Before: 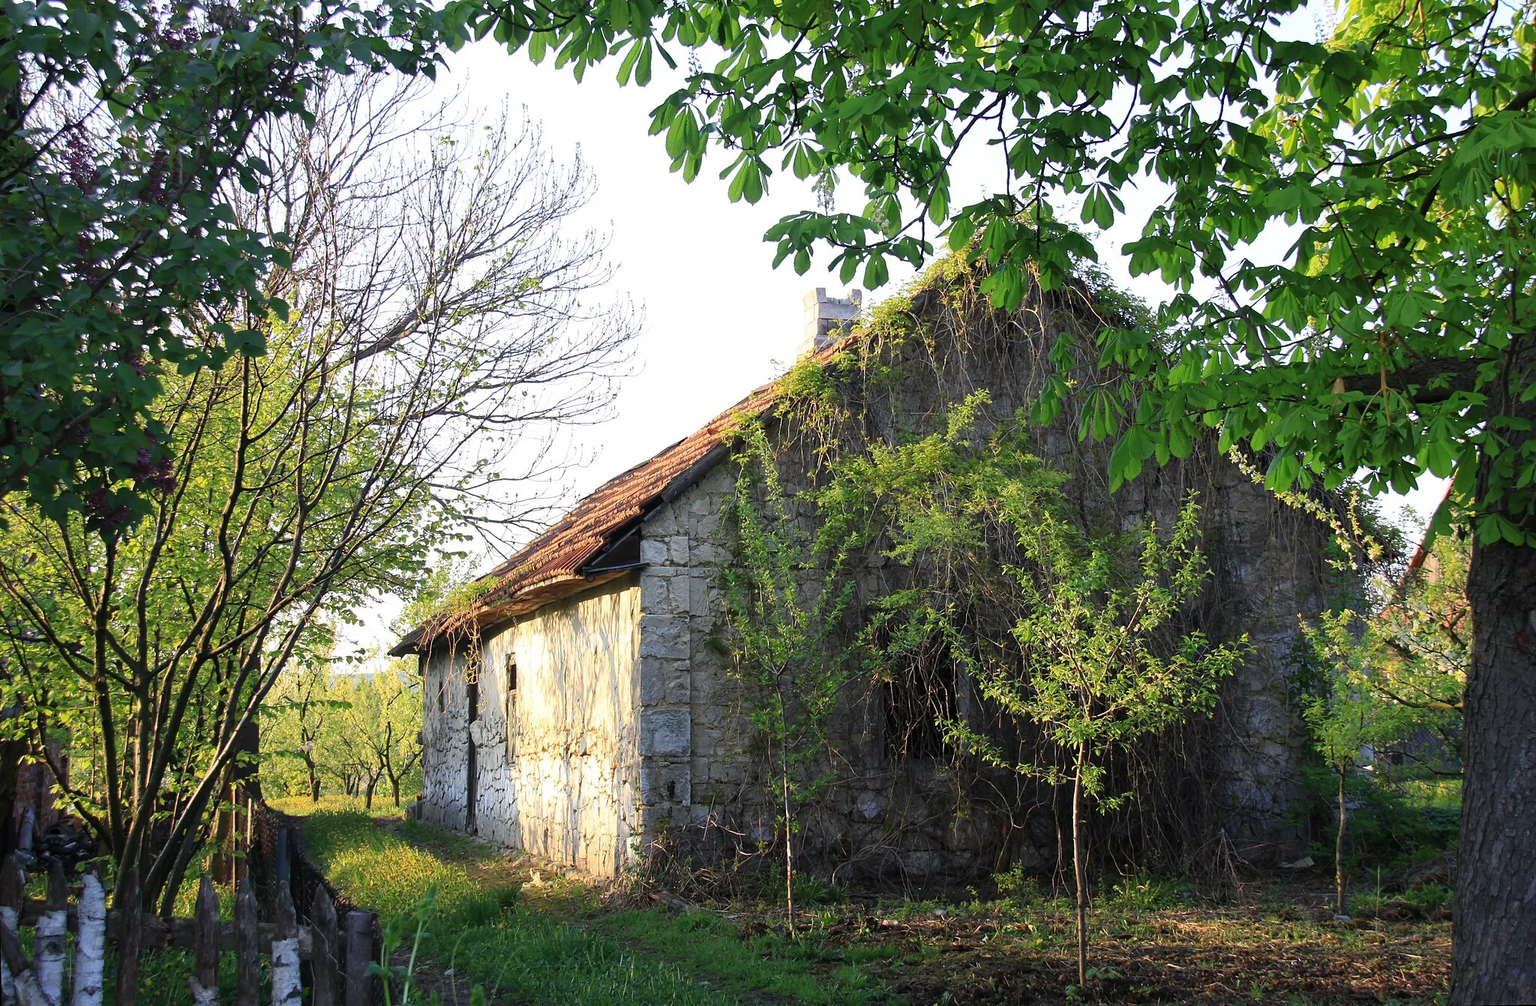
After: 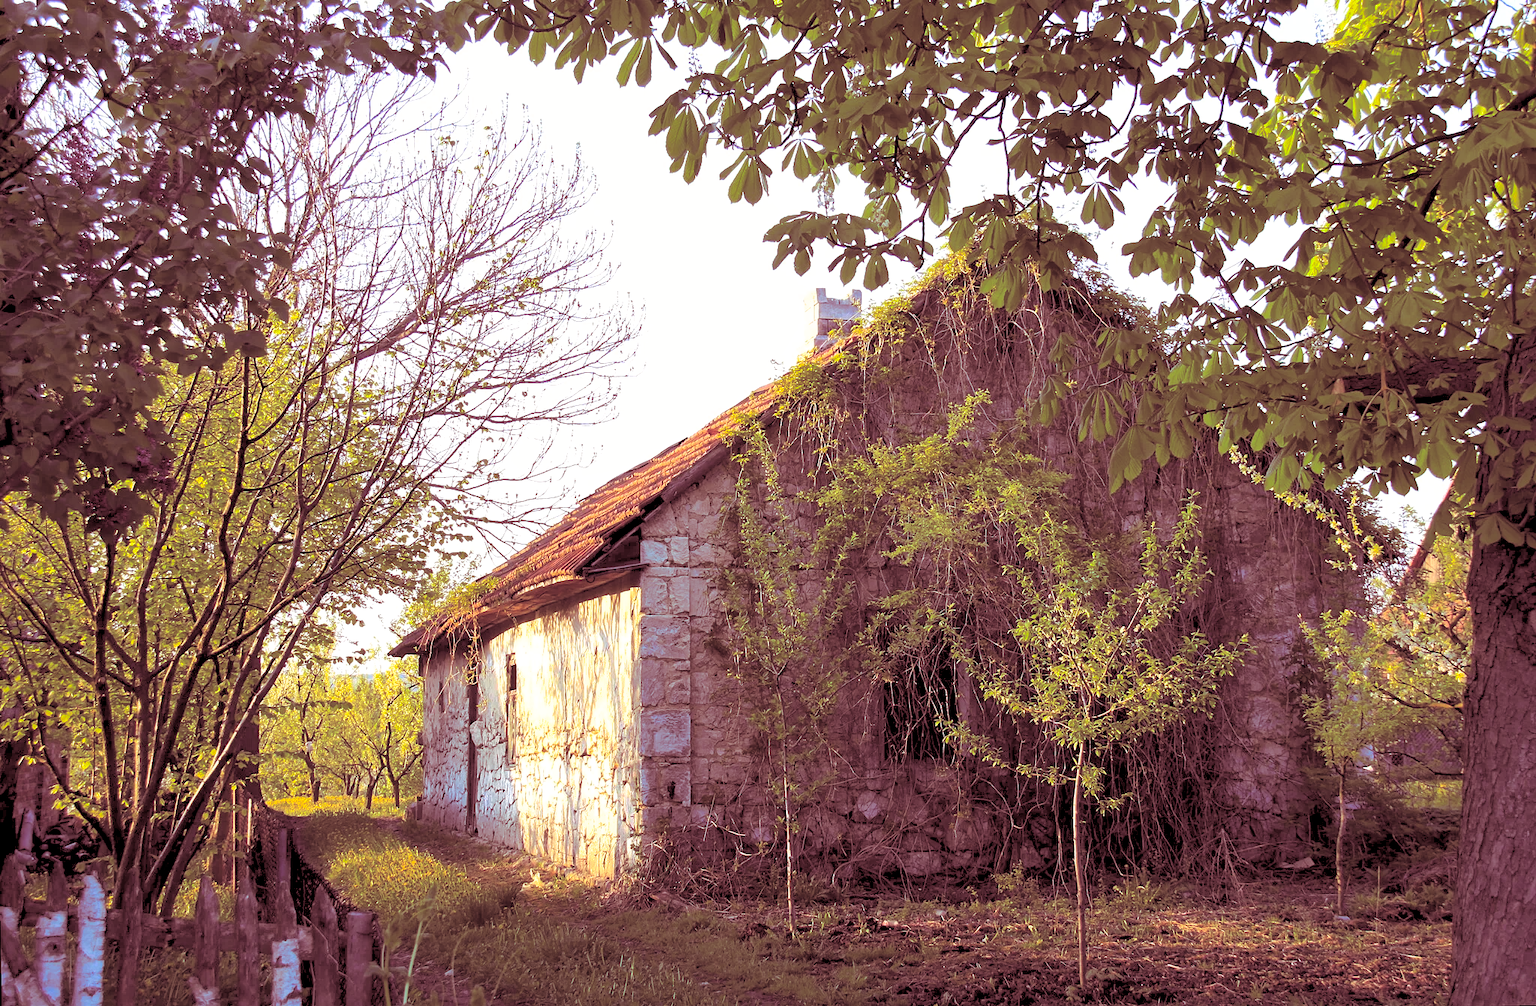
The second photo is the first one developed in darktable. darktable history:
exposure: exposure -0.072 EV, compensate highlight preservation false
color balance rgb: shadows lift › hue 87.51°, highlights gain › chroma 0.68%, highlights gain › hue 55.1°, global offset › chroma 0.13%, global offset › hue 253.66°, linear chroma grading › global chroma 0.5%, perceptual saturation grading › global saturation 16.38%
shadows and highlights: on, module defaults
split-toning: highlights › saturation 0, balance -61.83
levels: black 3.83%, white 90.64%, levels [0.044, 0.416, 0.908]
